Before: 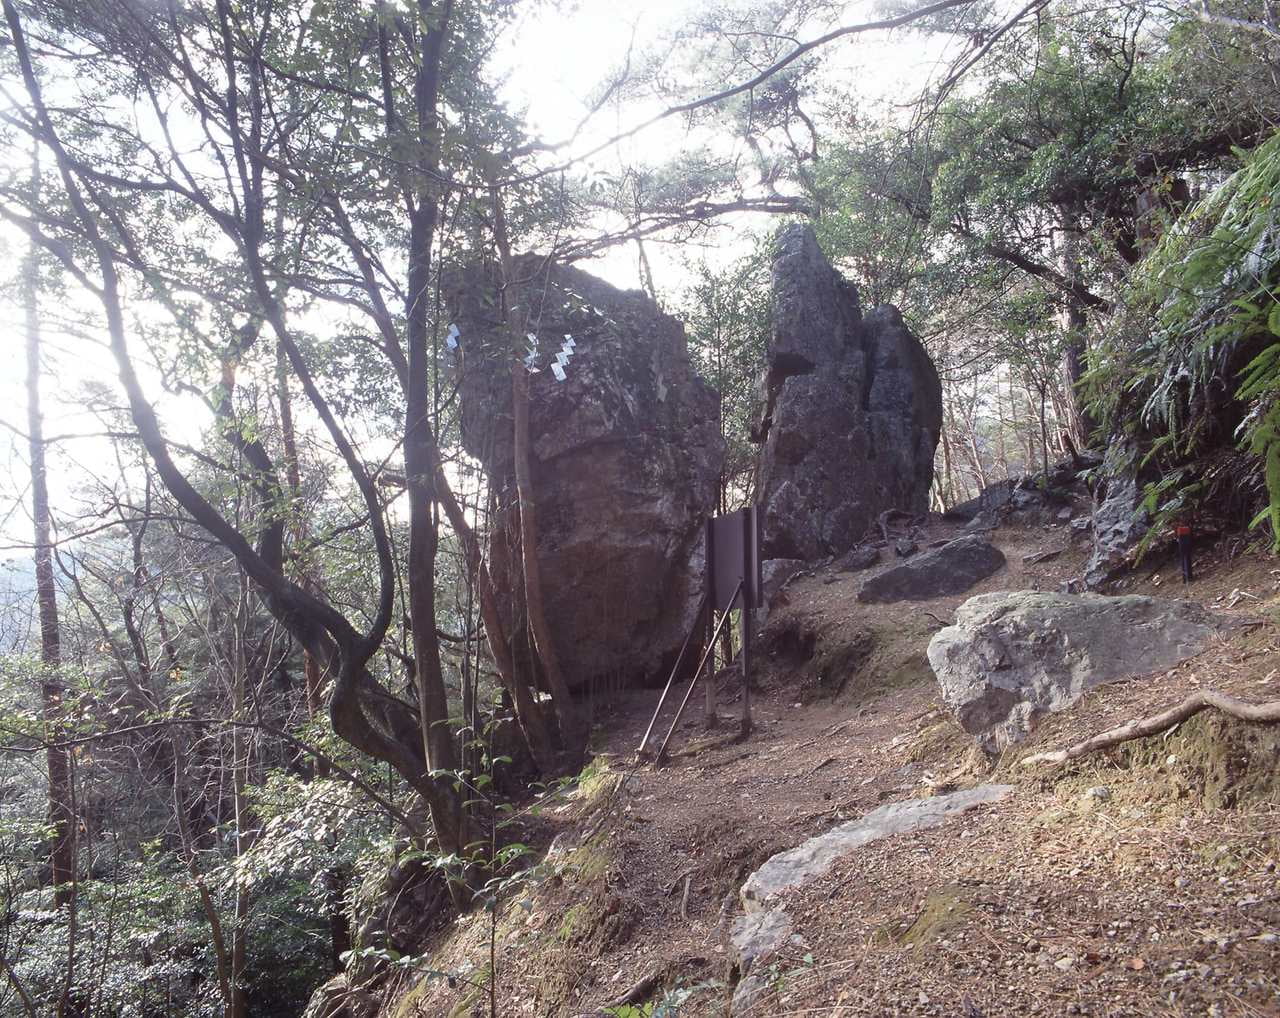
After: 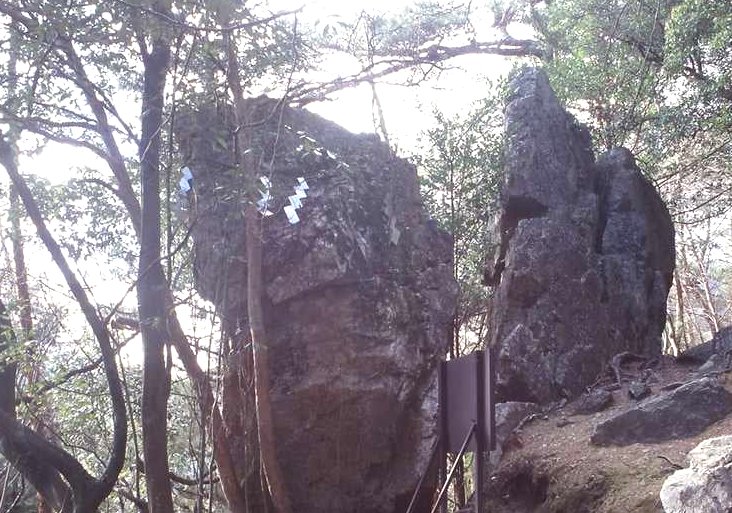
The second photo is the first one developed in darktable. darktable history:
crop: left 20.932%, top 15.471%, right 21.848%, bottom 34.081%
exposure: exposure 0.6 EV, compensate highlight preservation false
